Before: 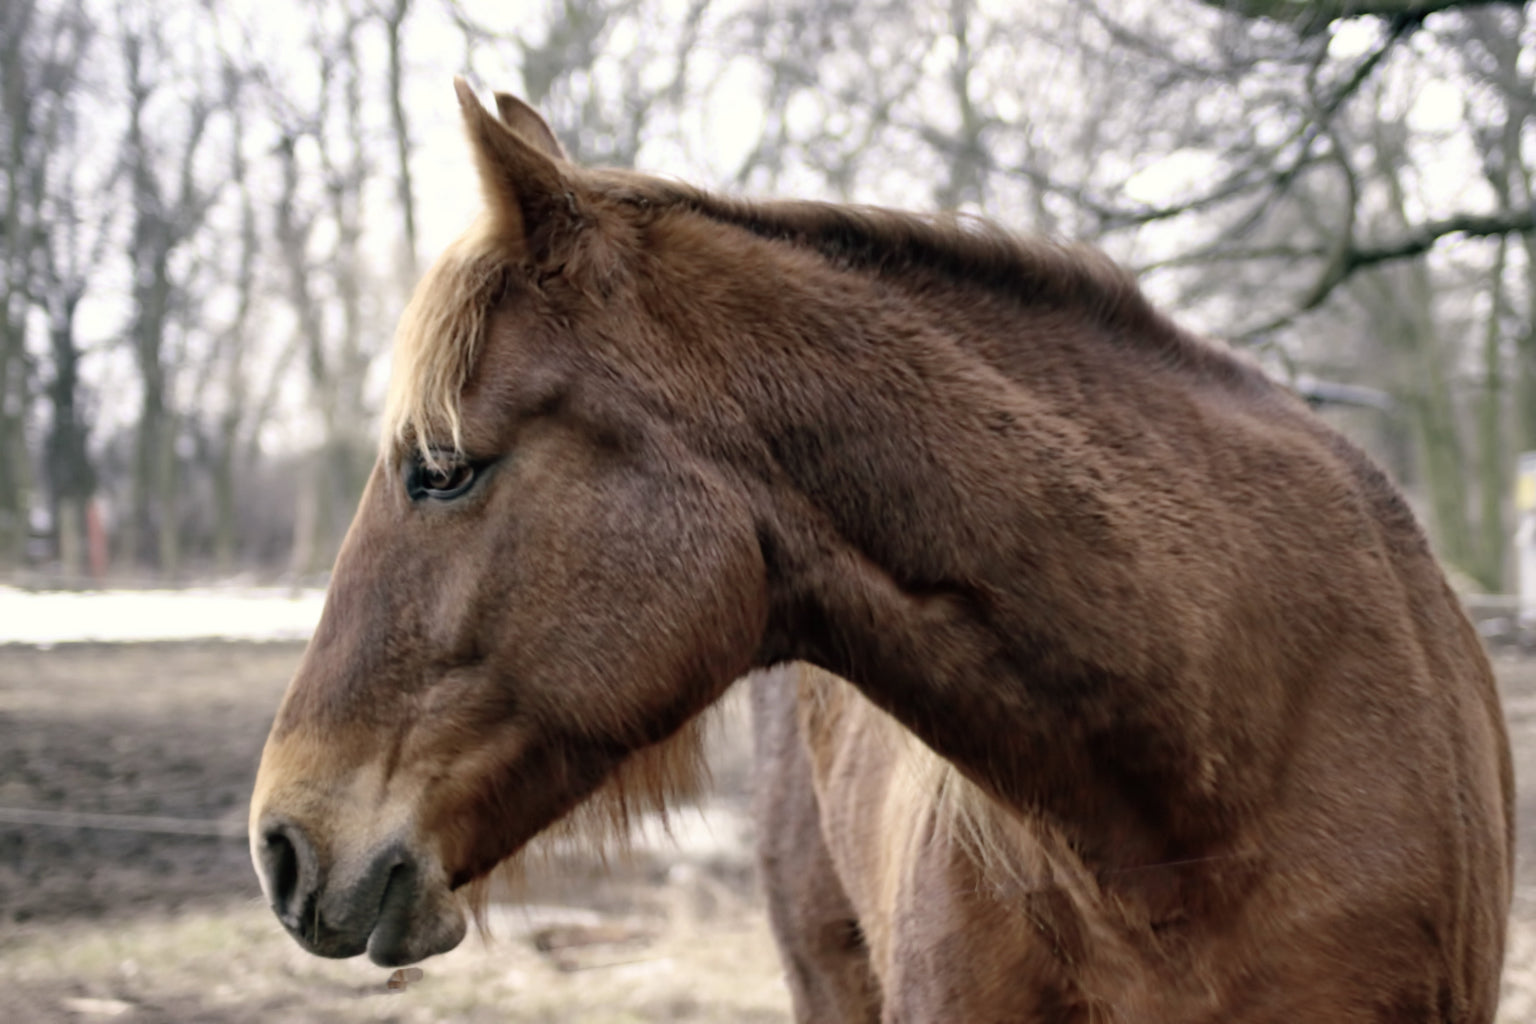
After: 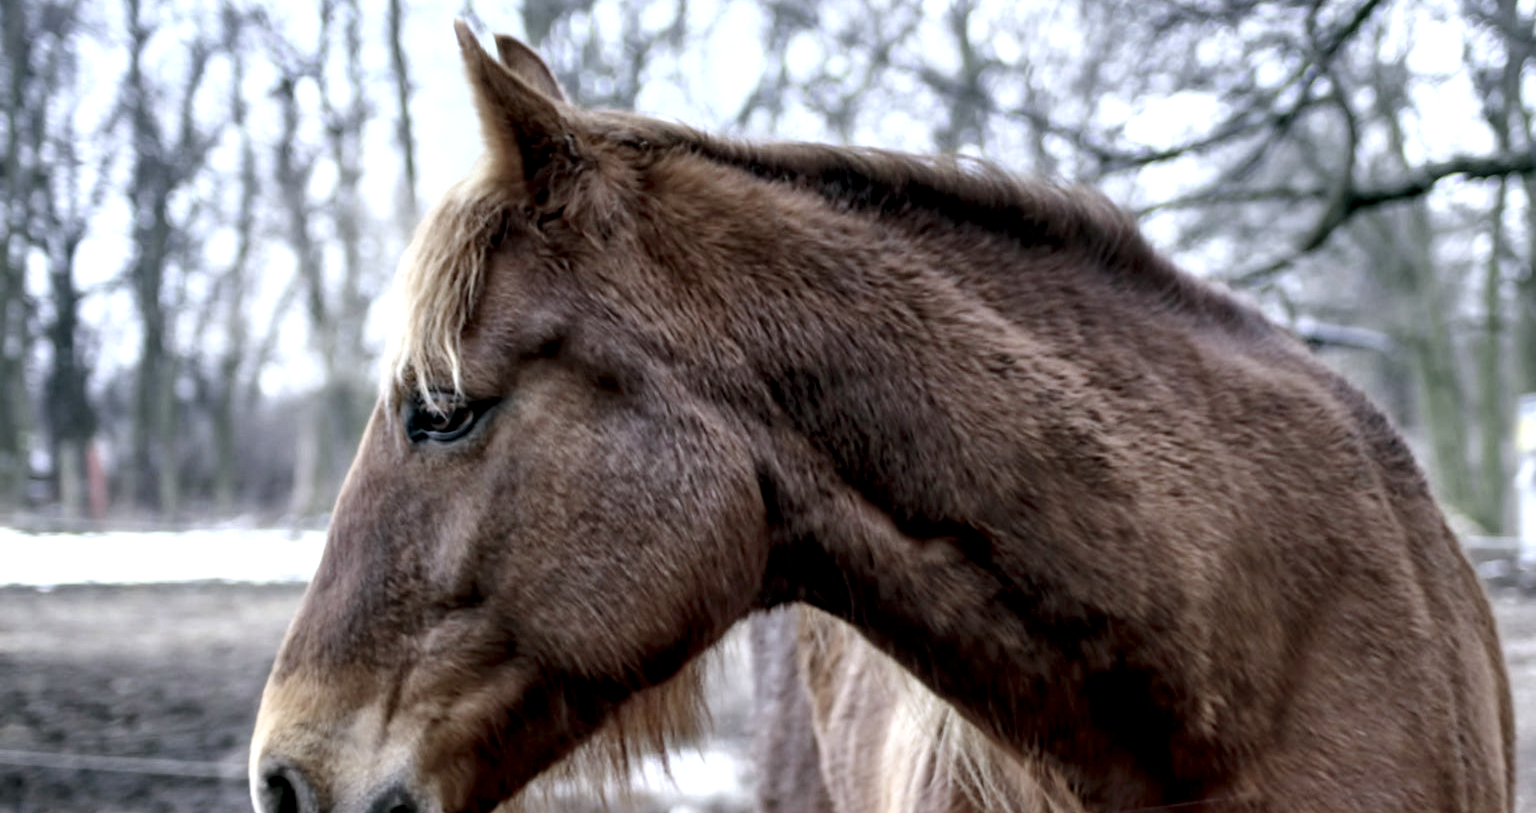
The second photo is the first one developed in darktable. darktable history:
crop and rotate: top 5.666%, bottom 14.873%
color calibration: x 0.372, y 0.386, temperature 4285.43 K, gamut compression 0.973
local contrast: highlights 60%, shadows 62%, detail 160%
contrast equalizer: octaves 7, y [[0.5, 0.5, 0.544, 0.569, 0.5, 0.5], [0.5 ×6], [0.5 ×6], [0 ×6], [0 ×6]], mix -0.201
